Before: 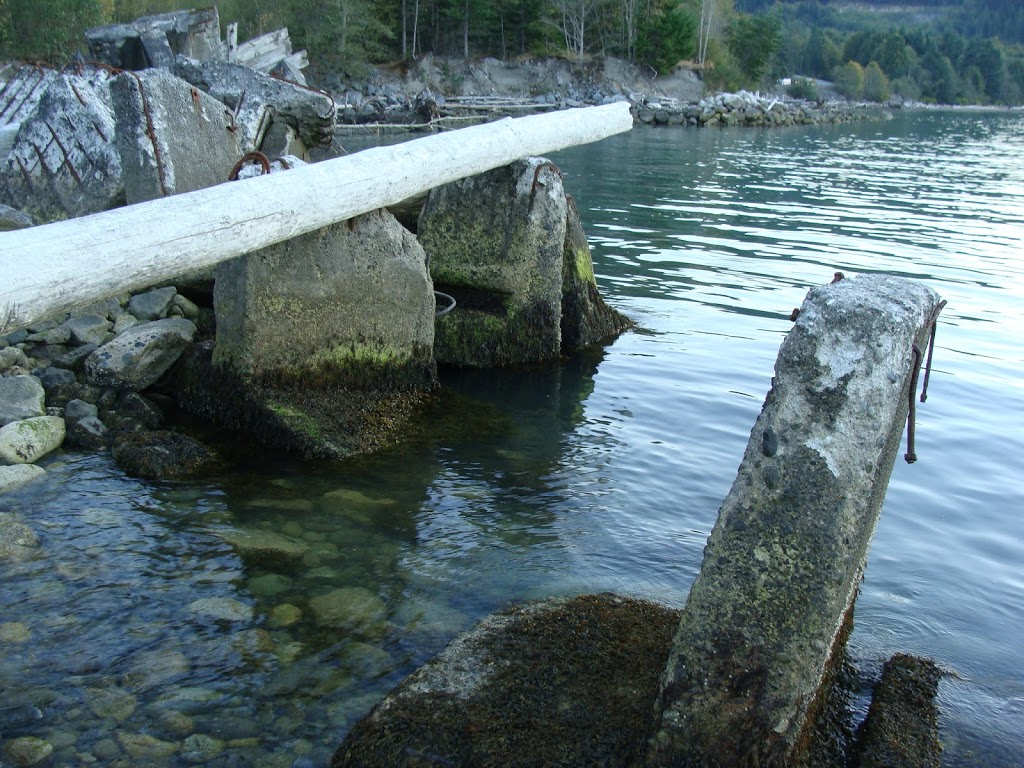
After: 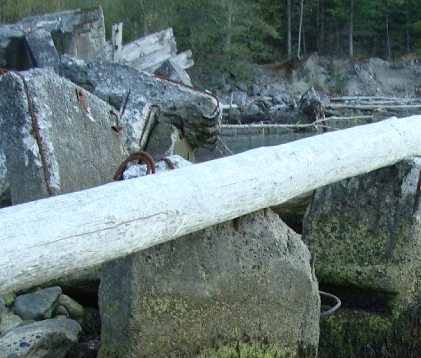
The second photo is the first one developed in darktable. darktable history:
crop and rotate: left 11.263%, top 0.099%, right 47.579%, bottom 53.17%
